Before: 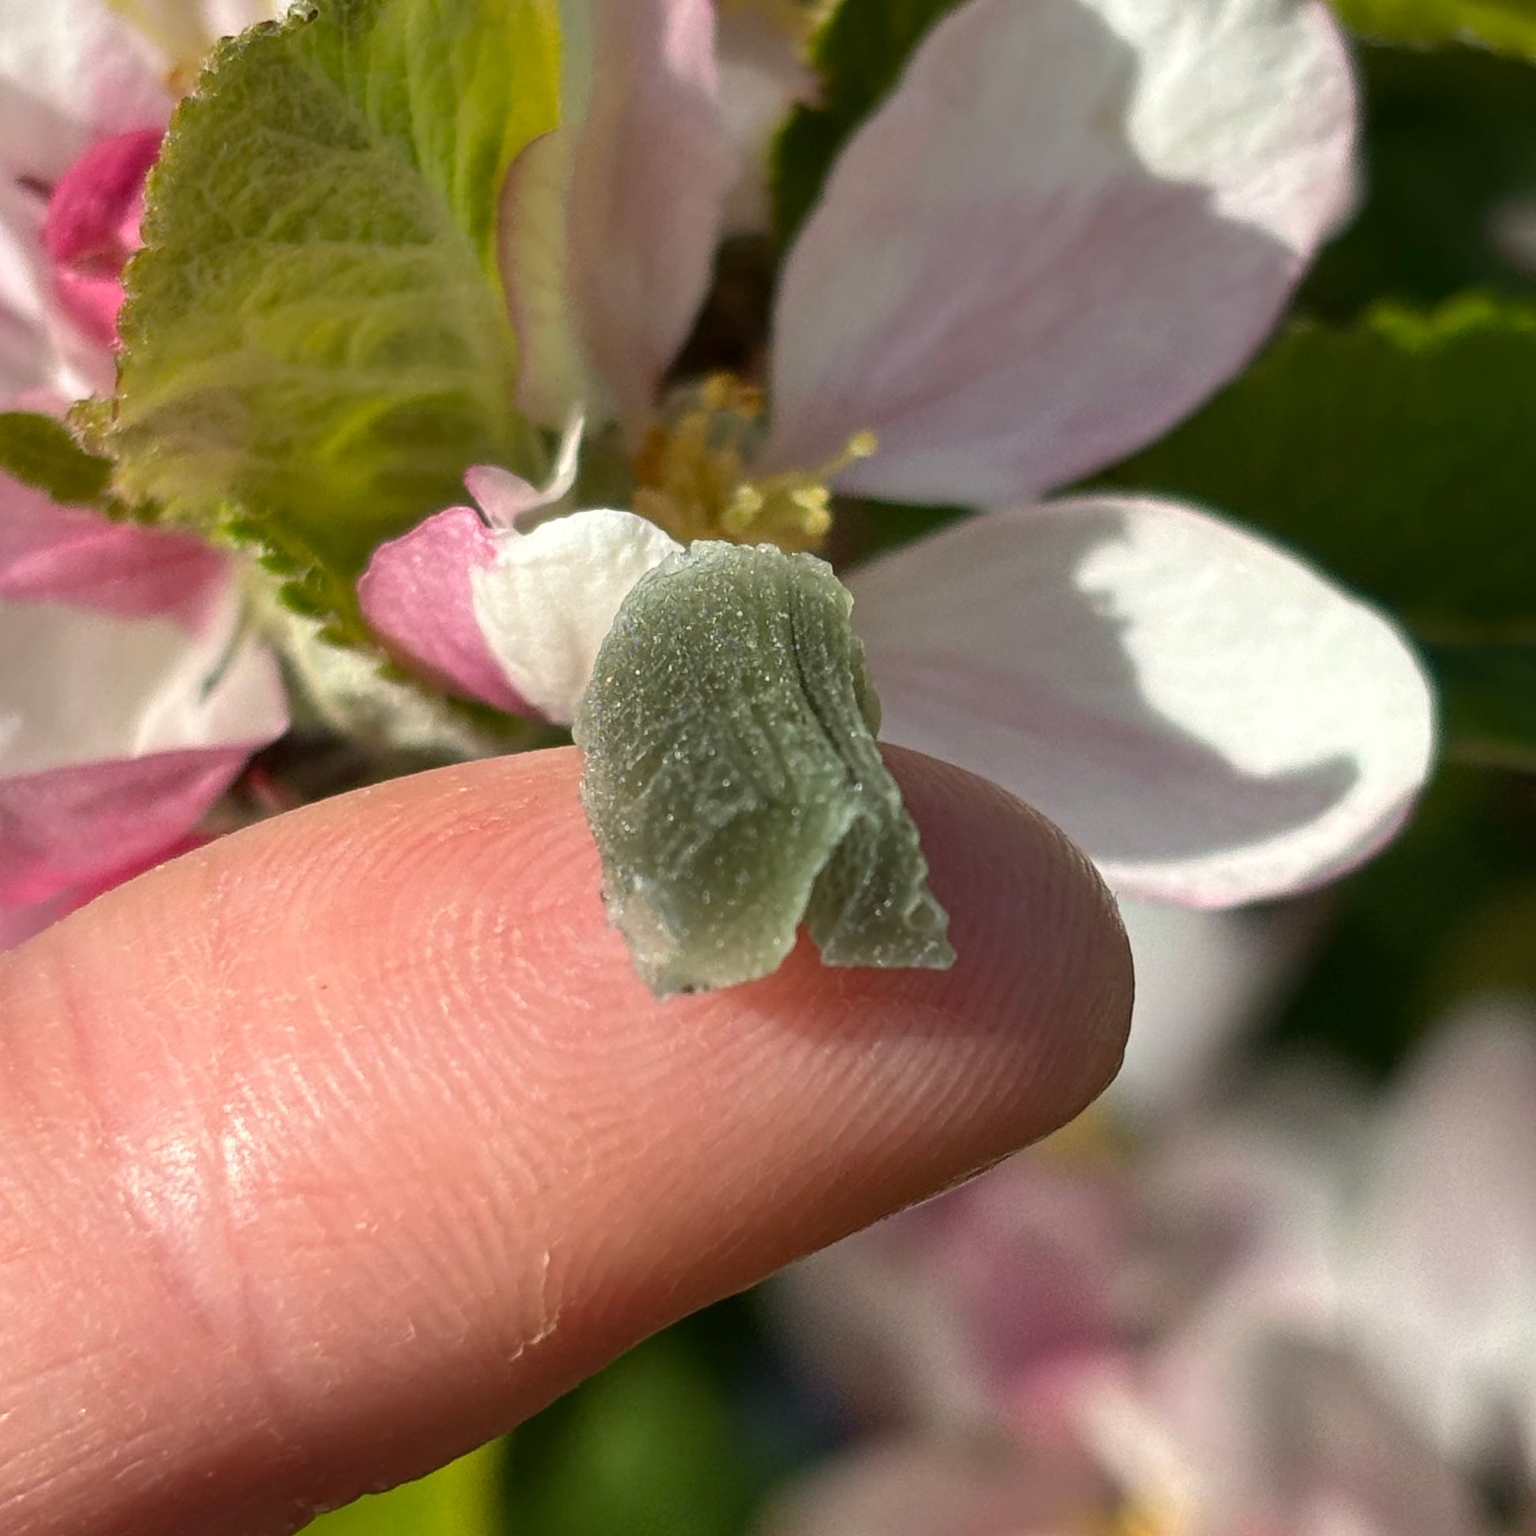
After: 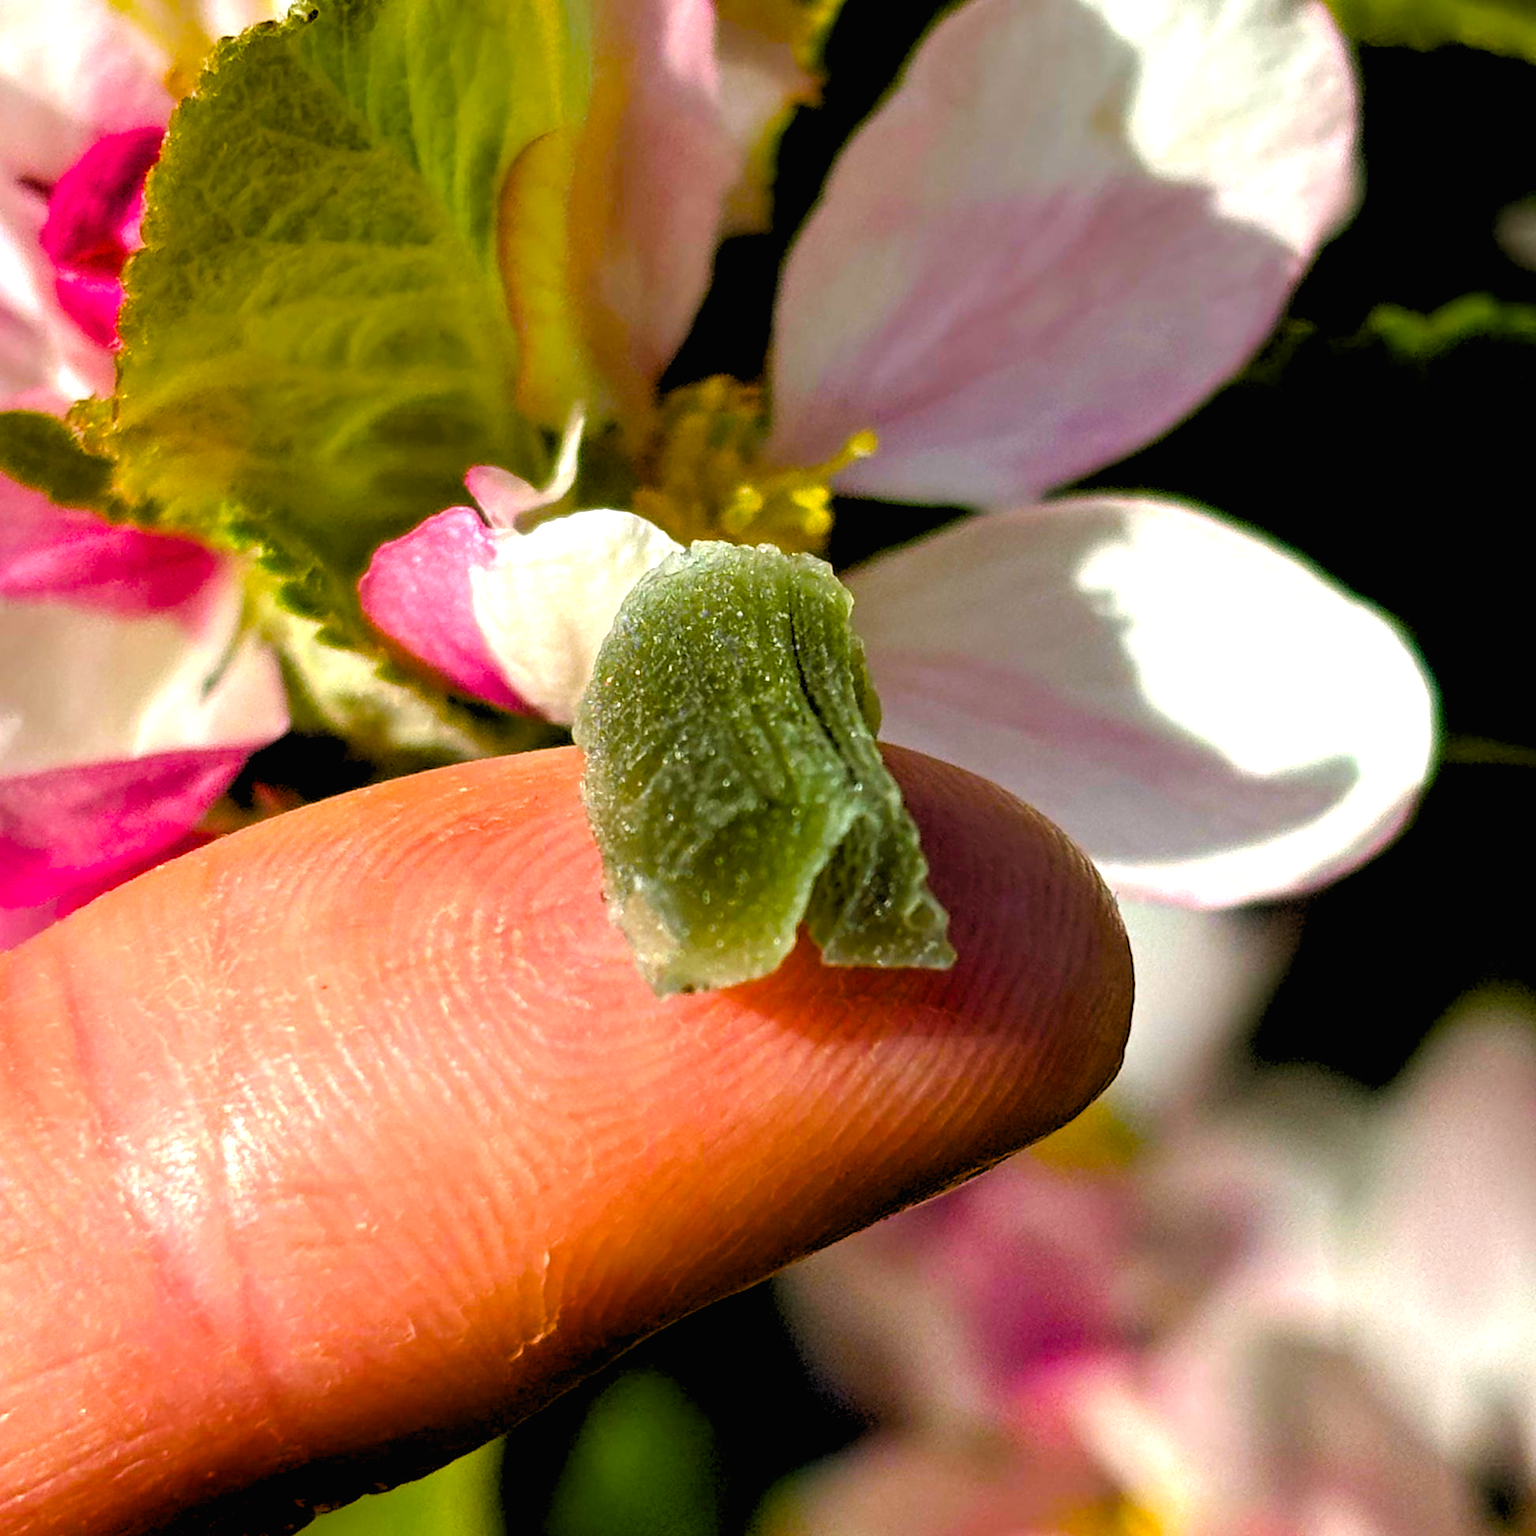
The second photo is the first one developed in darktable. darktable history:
color balance rgb: linear chroma grading › shadows 10%, linear chroma grading › highlights 10%, linear chroma grading › global chroma 15%, linear chroma grading › mid-tones 15%, perceptual saturation grading › global saturation 40%, perceptual saturation grading › highlights -25%, perceptual saturation grading › mid-tones 35%, perceptual saturation grading › shadows 35%, perceptual brilliance grading › global brilliance 11.29%, global vibrance 11.29%
contrast brightness saturation: contrast -0.02, brightness -0.01, saturation 0.03
rgb levels: levels [[0.034, 0.472, 0.904], [0, 0.5, 1], [0, 0.5, 1]]
